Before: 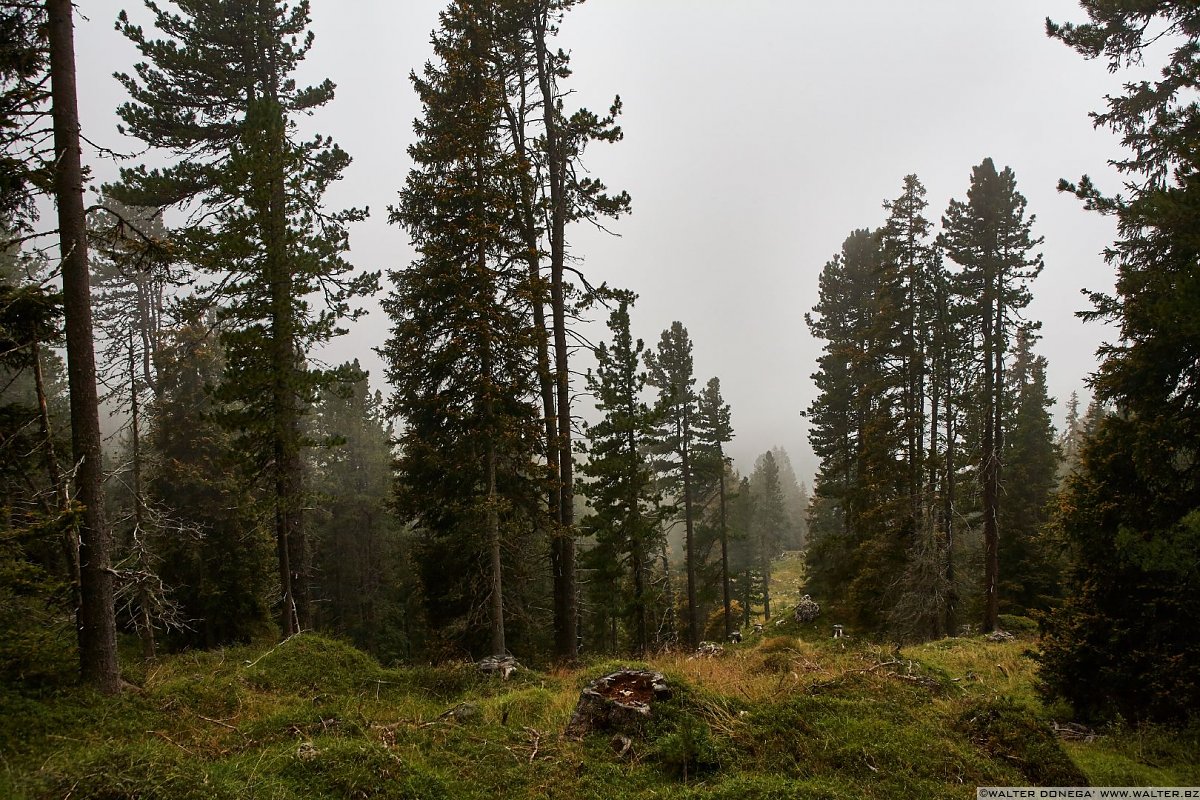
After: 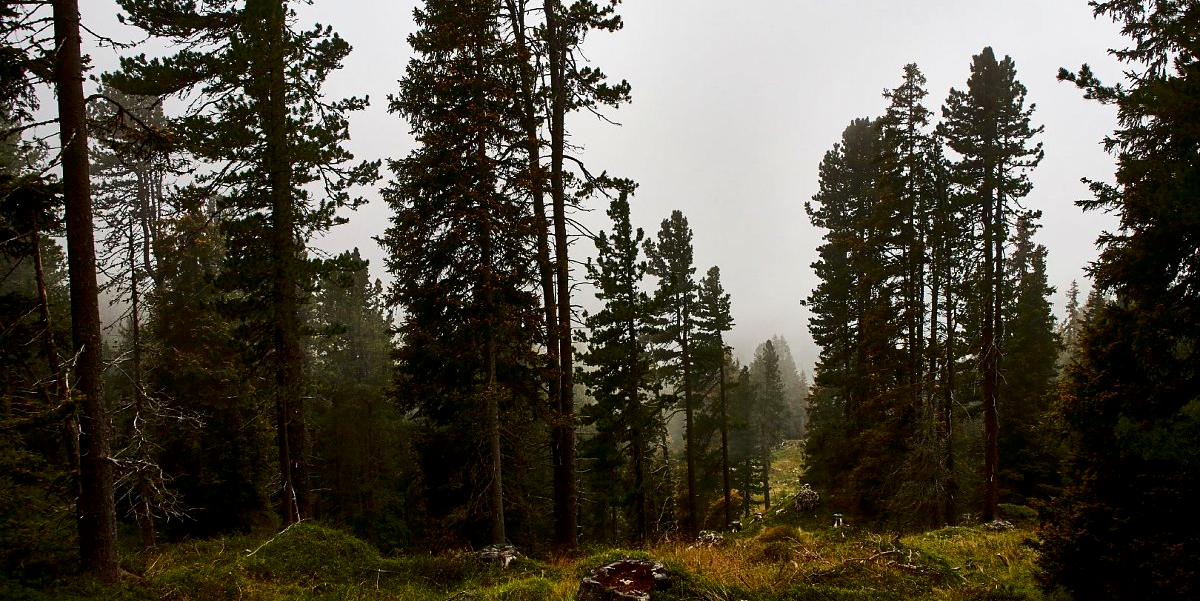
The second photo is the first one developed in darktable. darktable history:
crop: top 13.966%, bottom 10.879%
contrast brightness saturation: contrast 0.194, brightness -0.103, saturation 0.209
local contrast: highlights 101%, shadows 98%, detail 119%, midtone range 0.2
